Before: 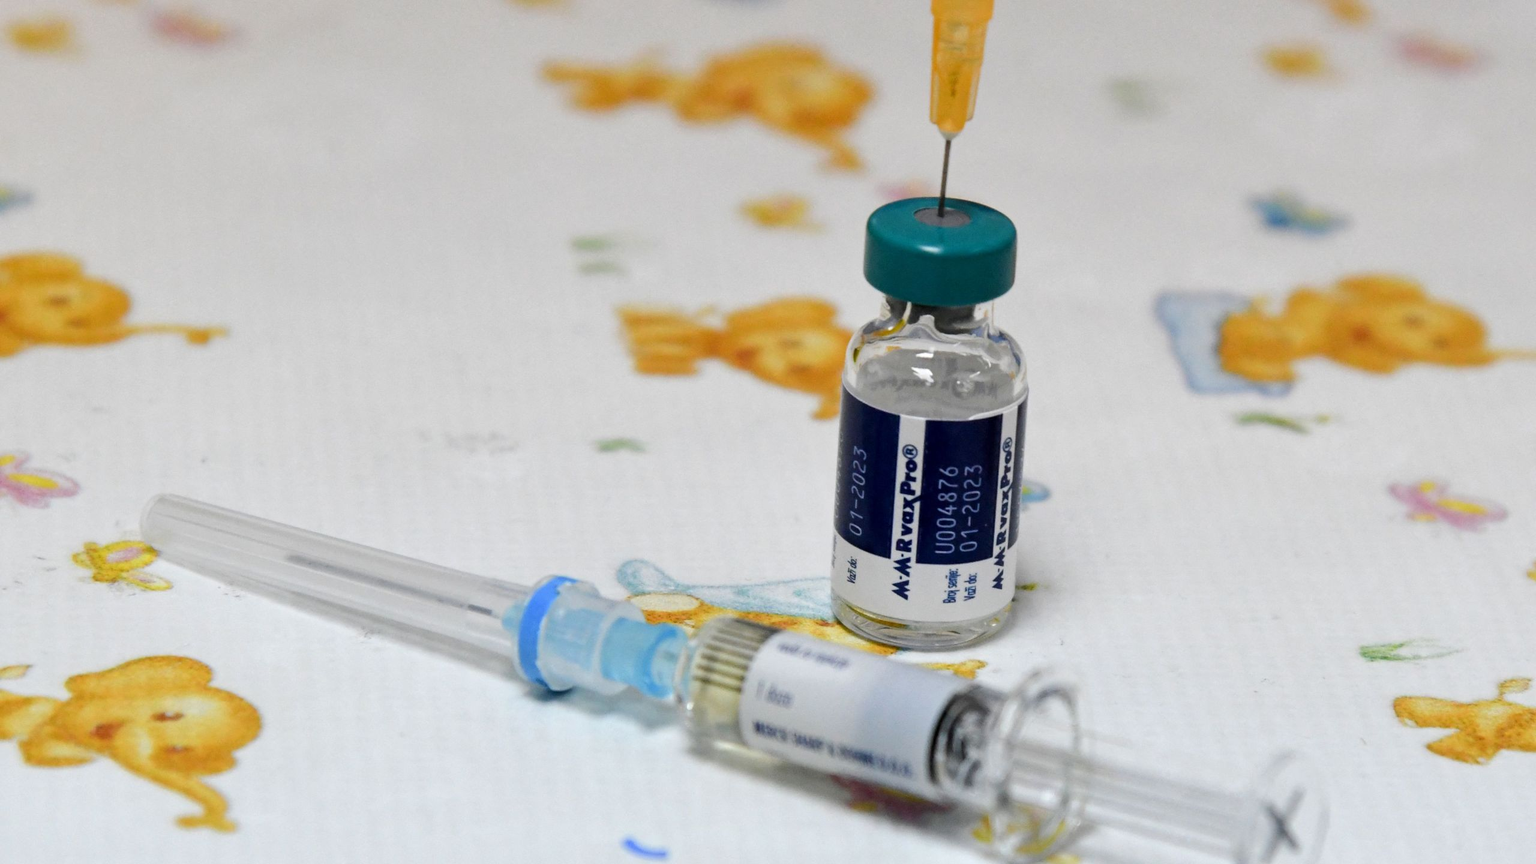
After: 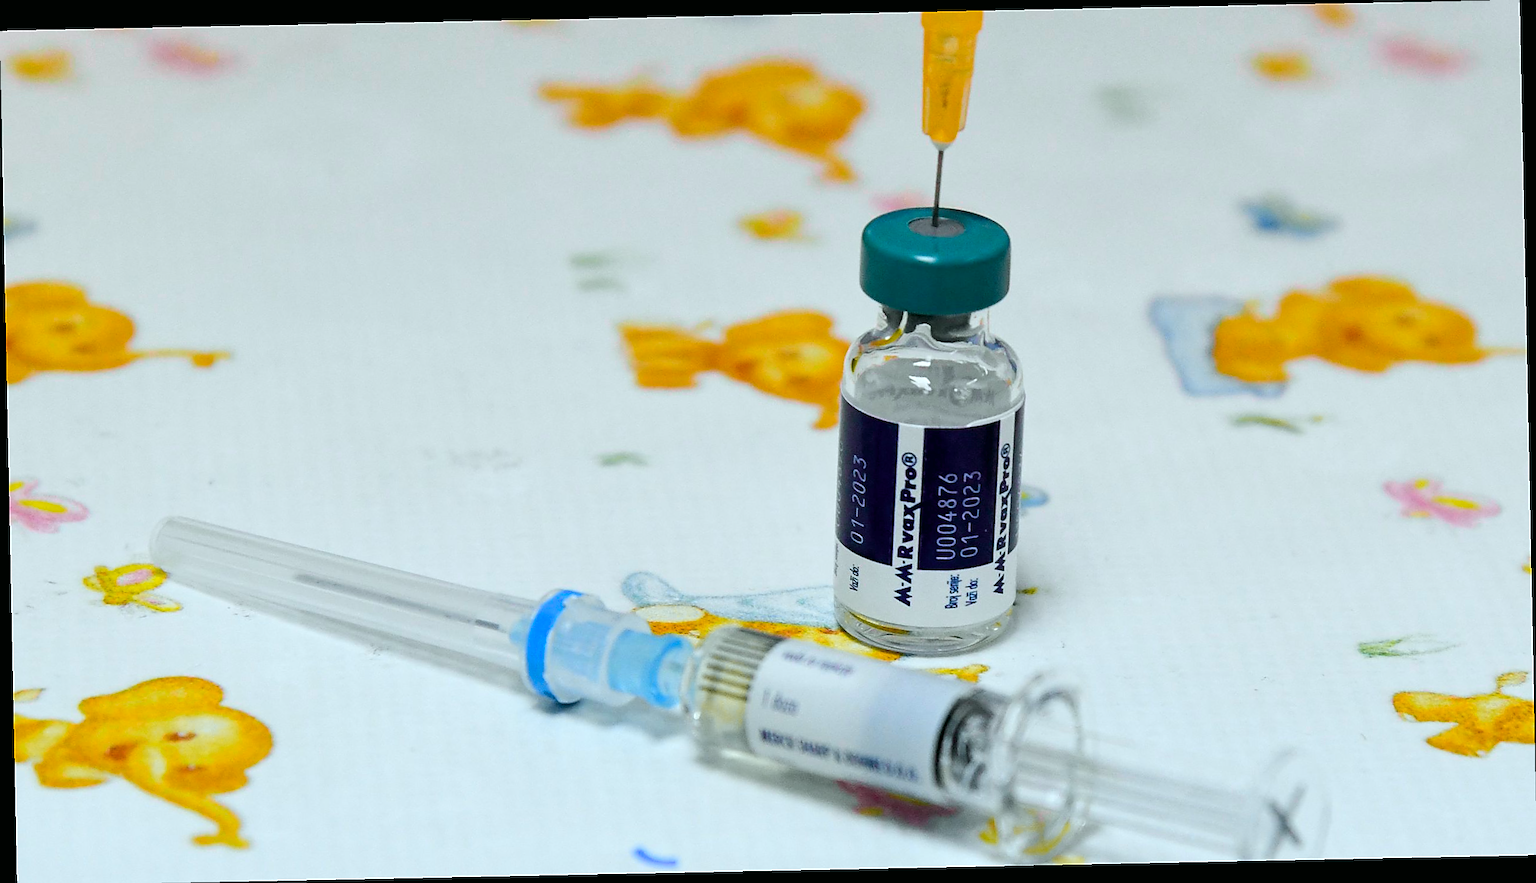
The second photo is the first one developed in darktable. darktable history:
crop: bottom 0.071%
white balance: red 0.98, blue 1.034
exposure: exposure 0.2 EV, compensate highlight preservation false
tone curve: curves: ch0 [(0, 0) (0.822, 0.825) (0.994, 0.955)]; ch1 [(0, 0) (0.226, 0.261) (0.383, 0.397) (0.46, 0.46) (0.498, 0.479) (0.524, 0.523) (0.578, 0.575) (1, 1)]; ch2 [(0, 0) (0.438, 0.456) (0.5, 0.498) (0.547, 0.515) (0.597, 0.58) (0.629, 0.603) (1, 1)], color space Lab, independent channels, preserve colors none
color balance rgb: perceptual saturation grading › global saturation 30%, global vibrance 20%
sharpen: radius 1.4, amount 1.25, threshold 0.7
rotate and perspective: rotation -1.17°, automatic cropping off
